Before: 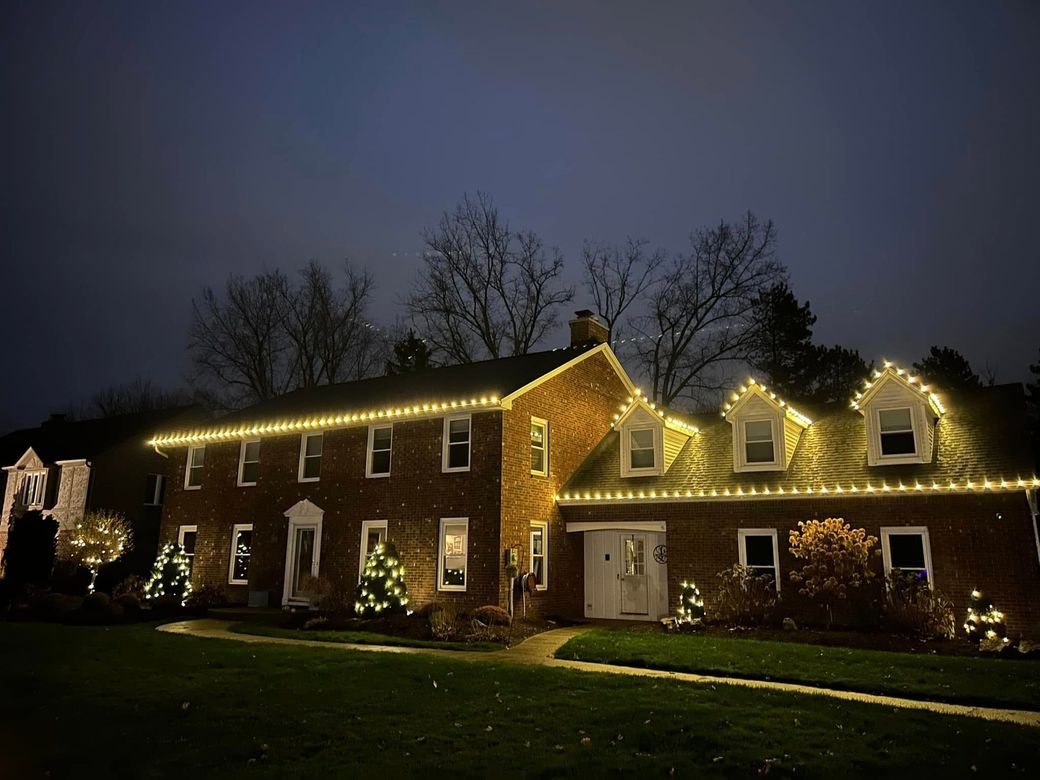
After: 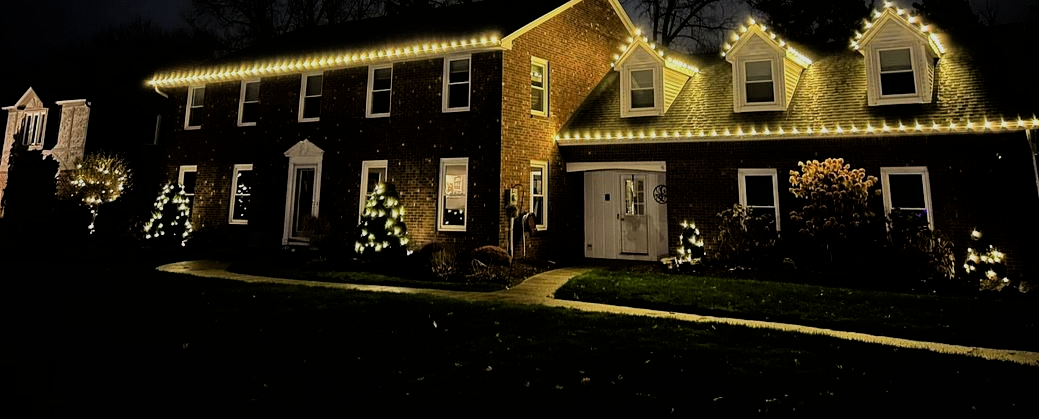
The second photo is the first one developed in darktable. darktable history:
crop and rotate: top 46.237%
filmic rgb: black relative exposure -5 EV, hardness 2.88, contrast 1.3, highlights saturation mix -30%
